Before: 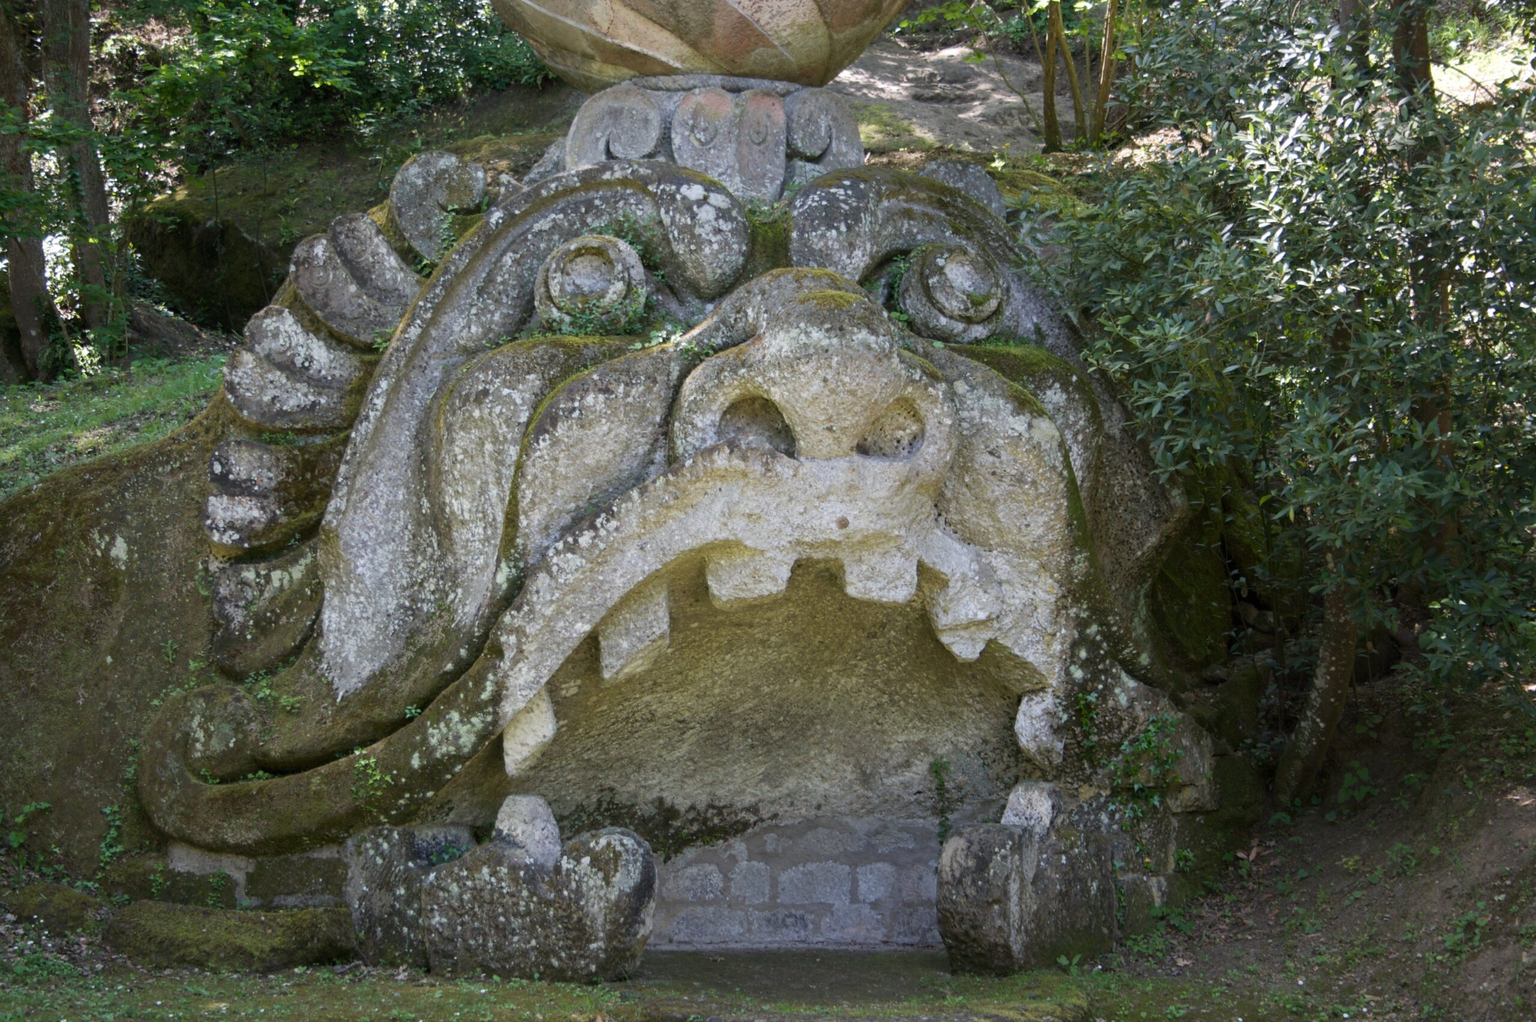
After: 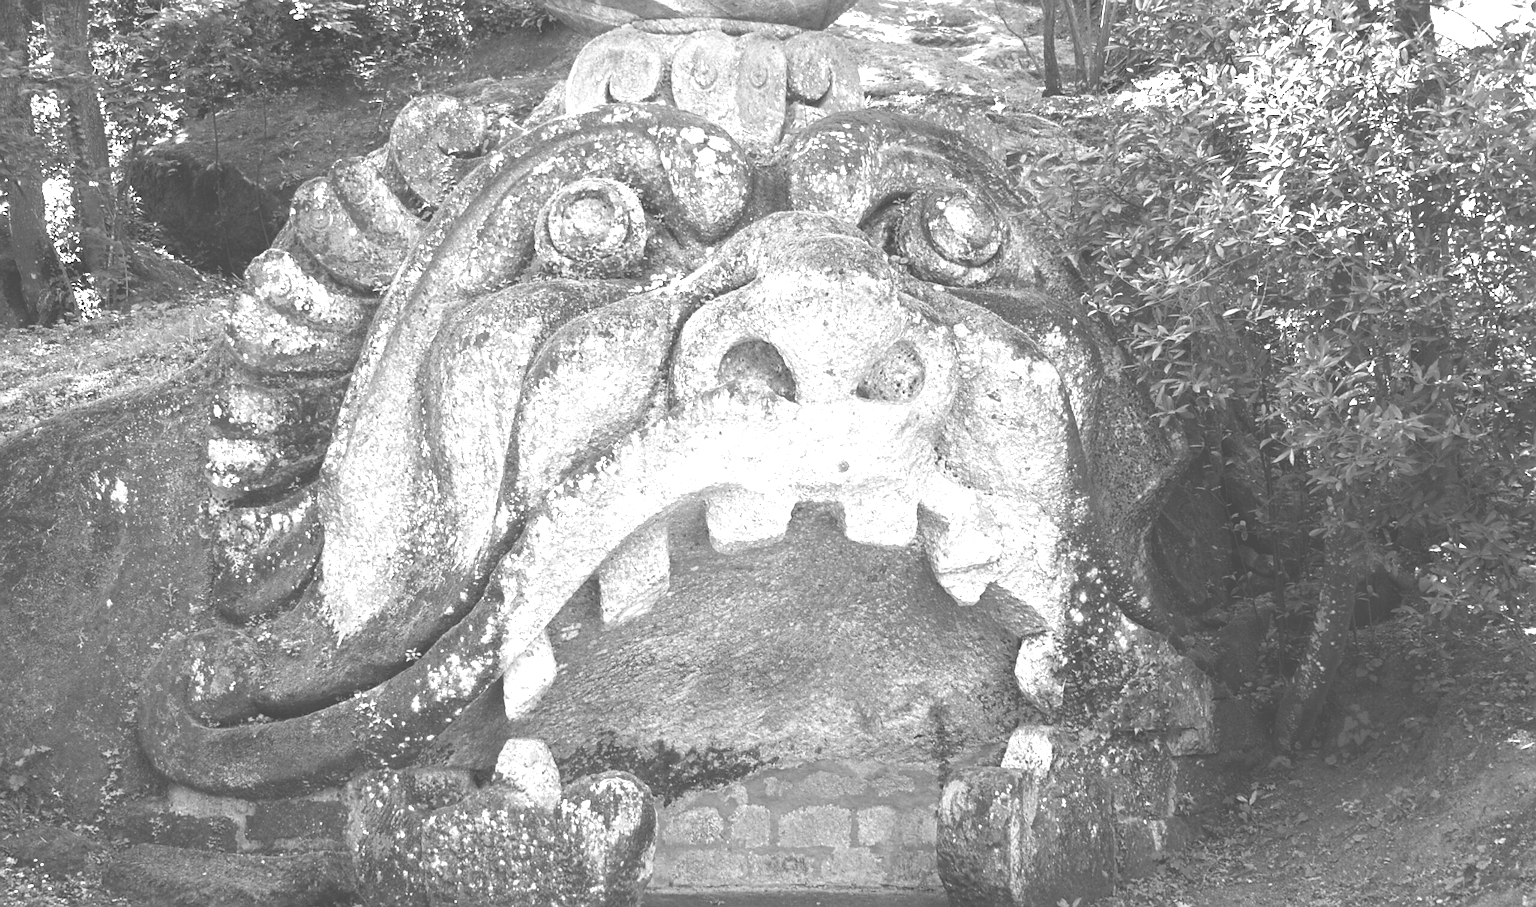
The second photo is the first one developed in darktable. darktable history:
white balance: red 0.766, blue 1.537
sharpen: on, module defaults
contrast brightness saturation: contrast 0.12, brightness -0.12, saturation 0.2
base curve: curves: ch0 [(0, 0) (0.088, 0.125) (0.176, 0.251) (0.354, 0.501) (0.613, 0.749) (1, 0.877)], preserve colors none
monochrome: on, module defaults
crop and rotate: top 5.609%, bottom 5.609%
colorize: hue 36°, source mix 100%
